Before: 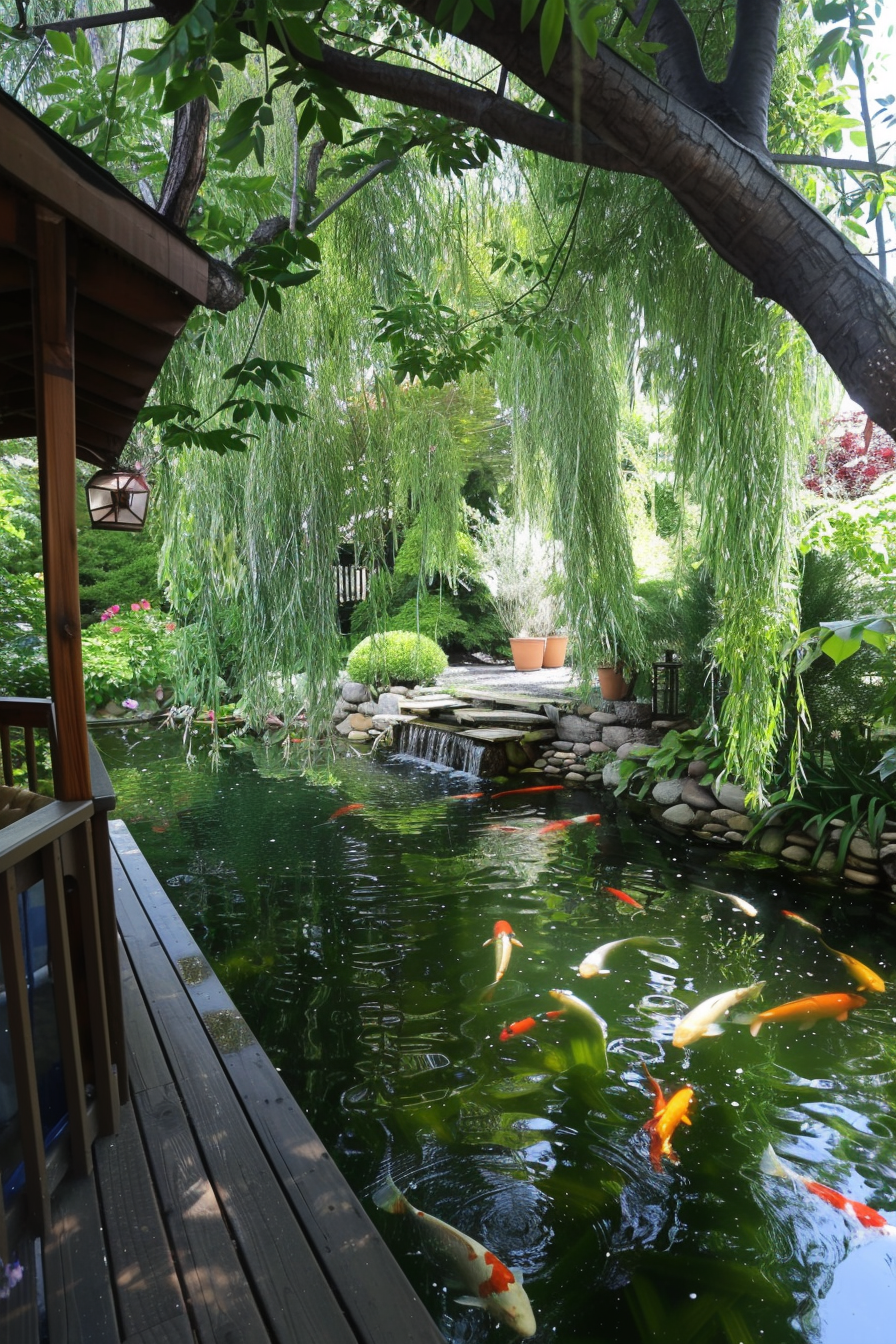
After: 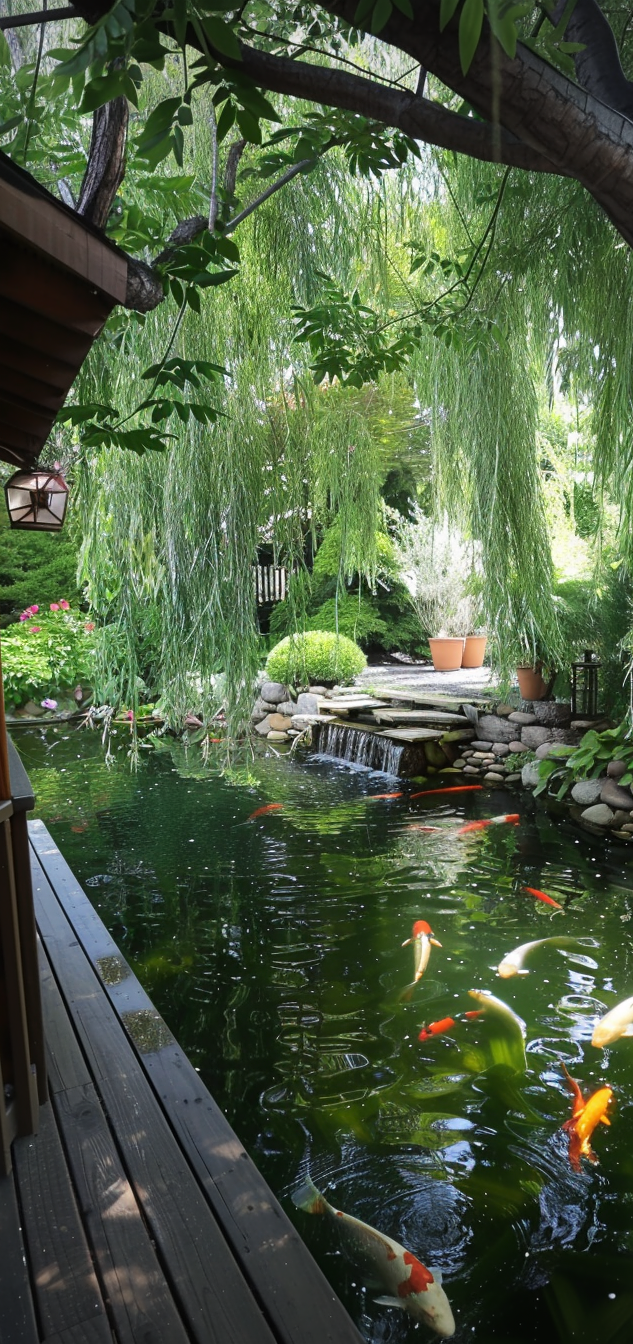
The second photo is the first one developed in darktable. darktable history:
vignetting: fall-off start 97.24%, width/height ratio 1.18
contrast equalizer: y [[0.5, 0.5, 0.5, 0.515, 0.749, 0.84], [0.5 ×6], [0.5 ×6], [0, 0, 0, 0.001, 0.067, 0.262], [0 ×6]], mix 0.207
crop and rotate: left 9.064%, right 20.198%
